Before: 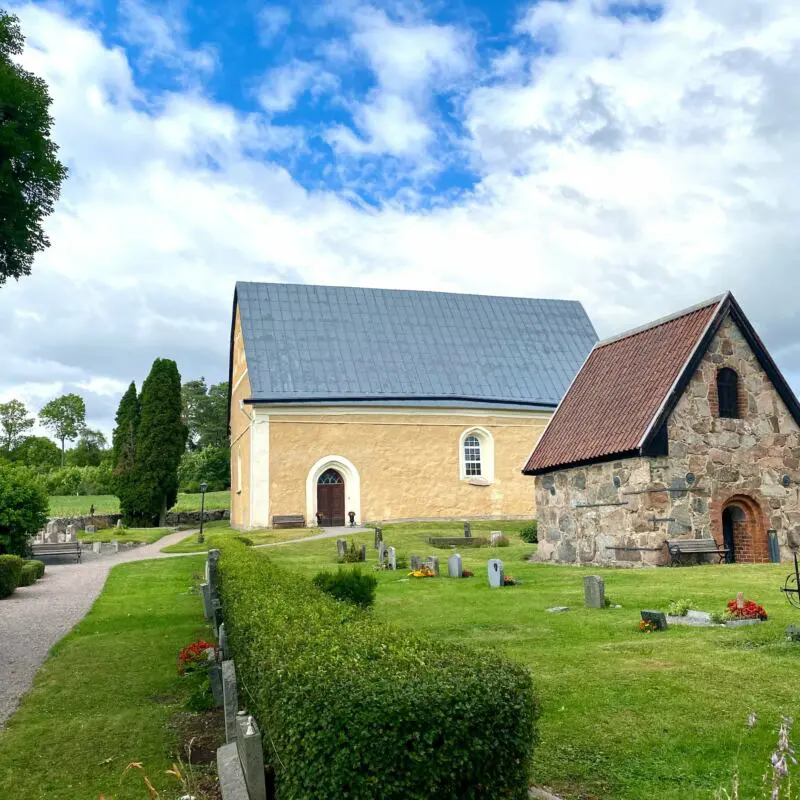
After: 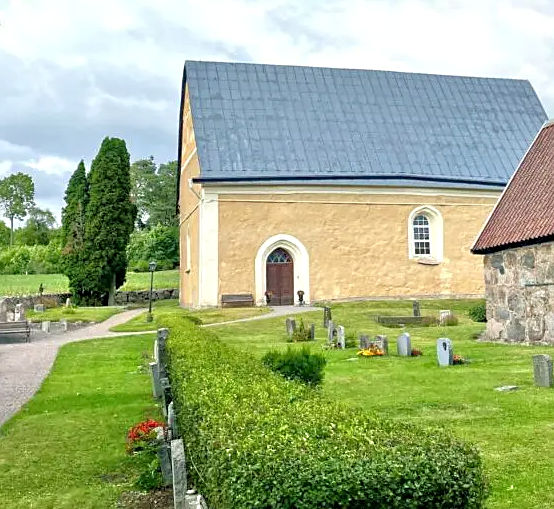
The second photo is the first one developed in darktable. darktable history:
sharpen: radius 1.864, amount 0.398, threshold 1.271
tone equalizer: -7 EV 0.15 EV, -6 EV 0.6 EV, -5 EV 1.15 EV, -4 EV 1.33 EV, -3 EV 1.15 EV, -2 EV 0.6 EV, -1 EV 0.15 EV, mask exposure compensation -0.5 EV
crop: left 6.488%, top 27.668%, right 24.183%, bottom 8.656%
local contrast: highlights 100%, shadows 100%, detail 120%, midtone range 0.2
